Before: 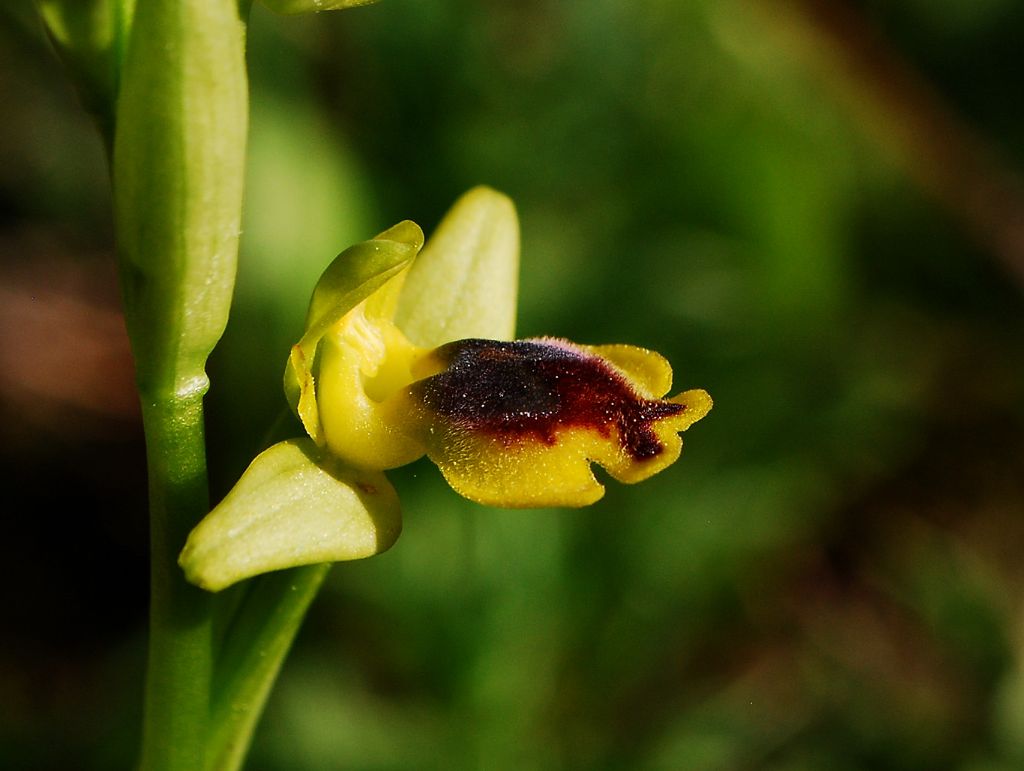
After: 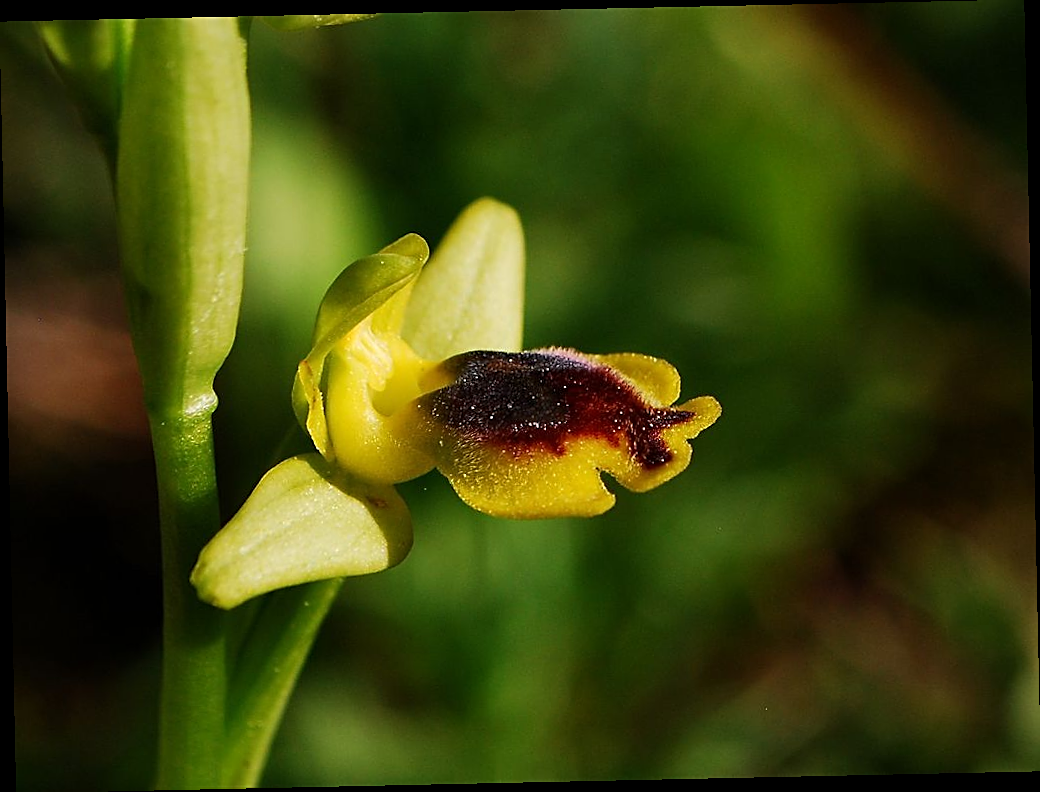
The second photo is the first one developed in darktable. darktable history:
sharpen: on, module defaults
rotate and perspective: rotation -1.24°, automatic cropping off
tone equalizer: on, module defaults
